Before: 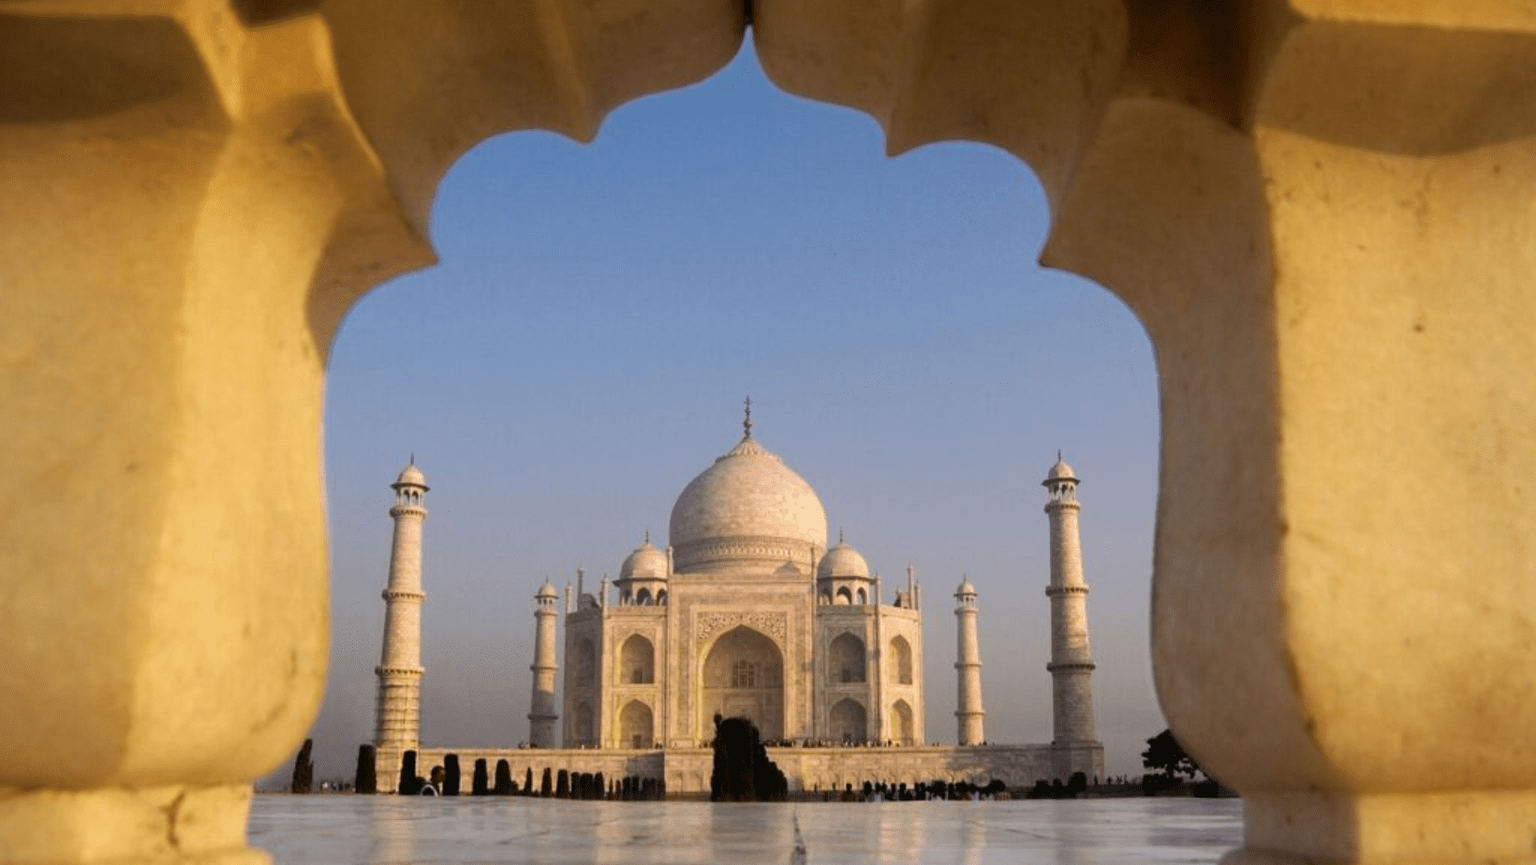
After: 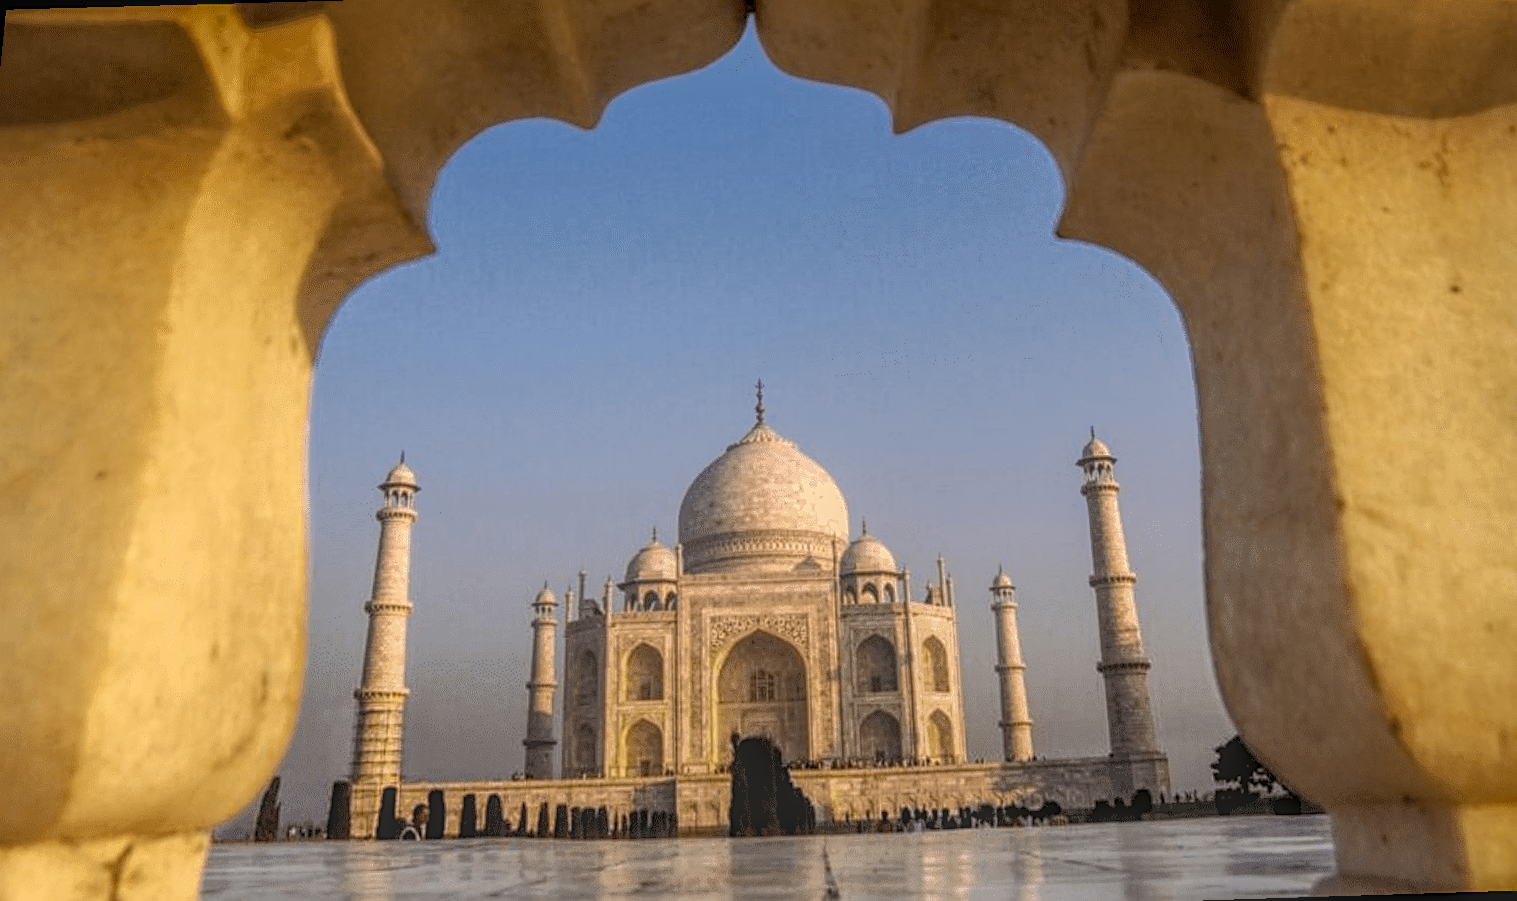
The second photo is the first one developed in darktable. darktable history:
rotate and perspective: rotation -1.68°, lens shift (vertical) -0.146, crop left 0.049, crop right 0.912, crop top 0.032, crop bottom 0.96
sharpen: on, module defaults
local contrast: highlights 20%, shadows 30%, detail 200%, midtone range 0.2
